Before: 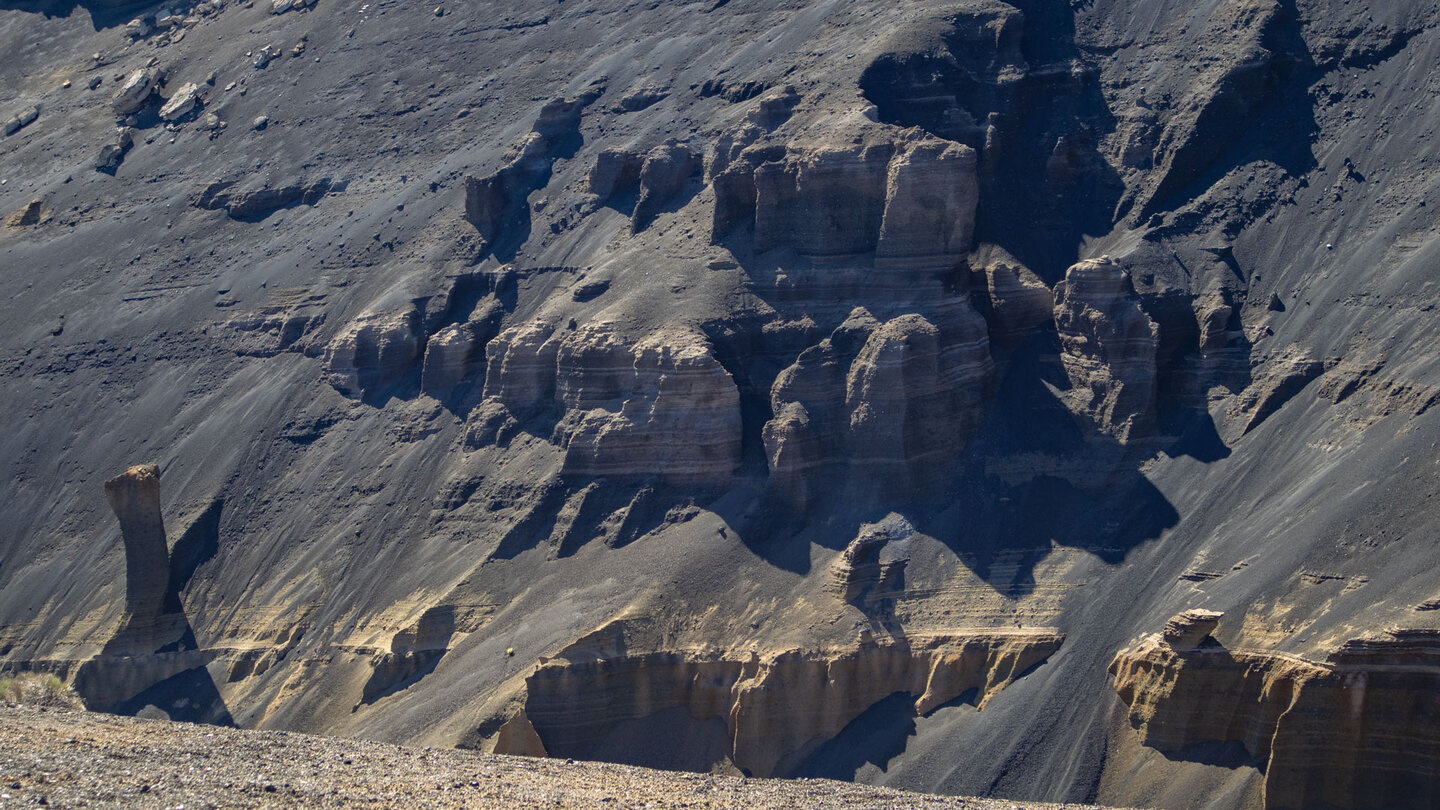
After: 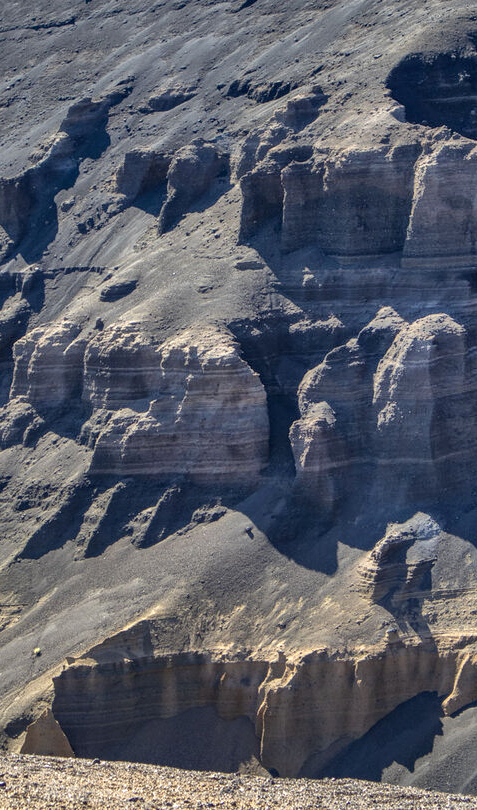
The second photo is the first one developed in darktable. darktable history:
shadows and highlights: shadows 58.33, soften with gaussian
exposure: exposure 0.221 EV, compensate highlight preservation false
crop: left 32.891%, right 33.453%
local contrast: on, module defaults
contrast brightness saturation: saturation -0.047
